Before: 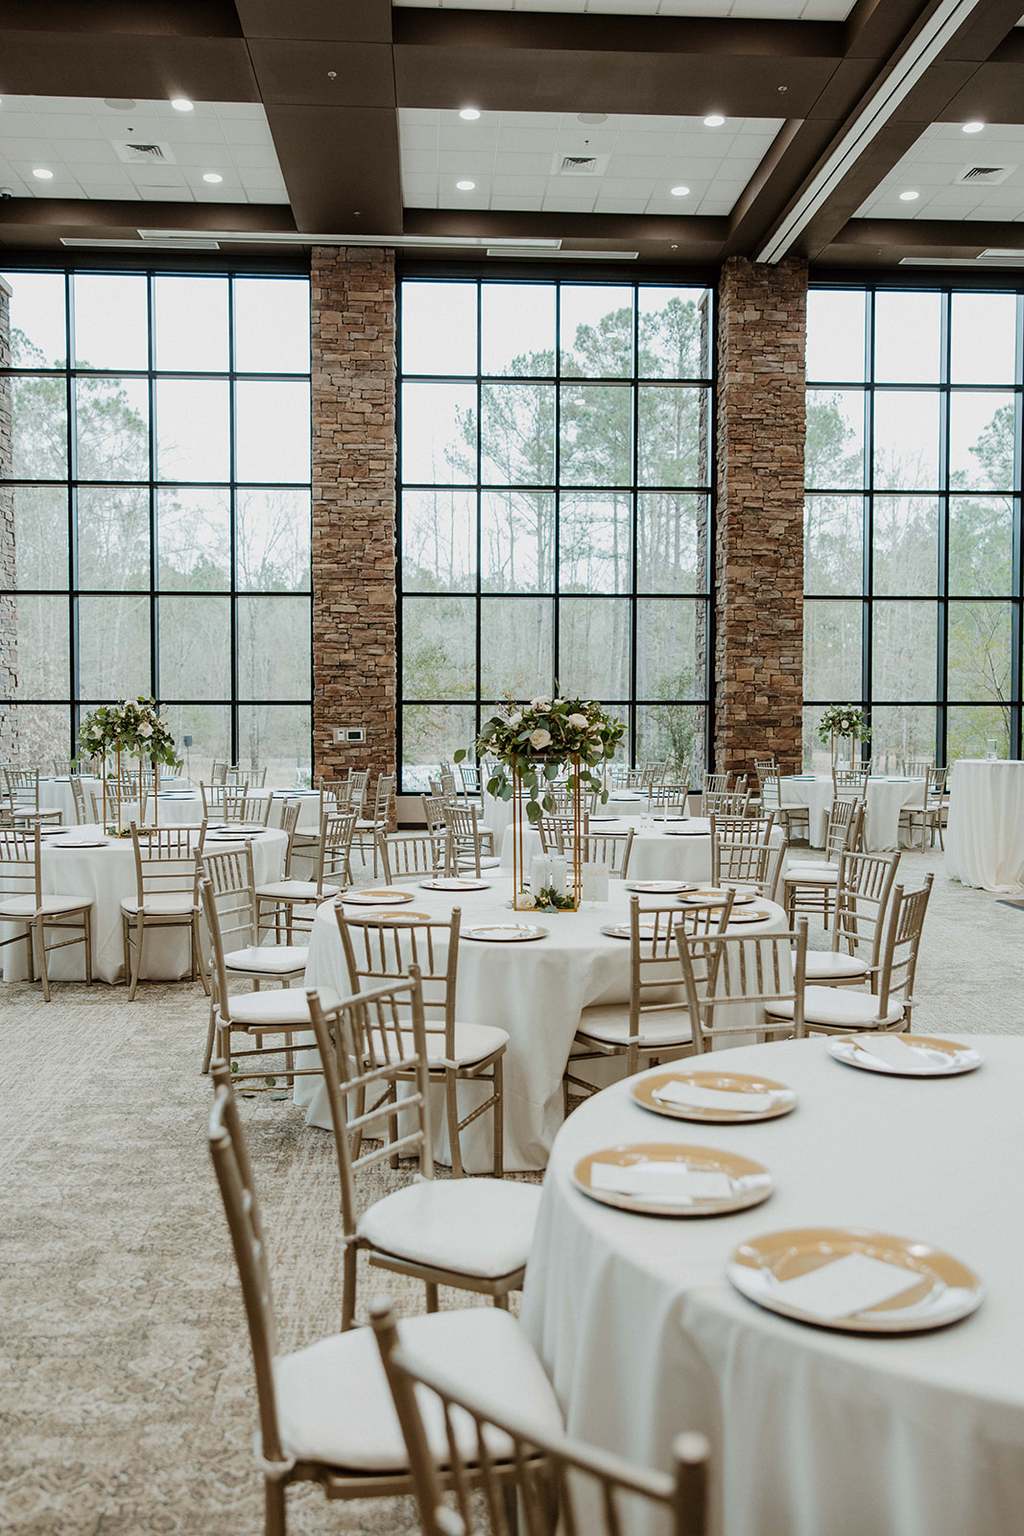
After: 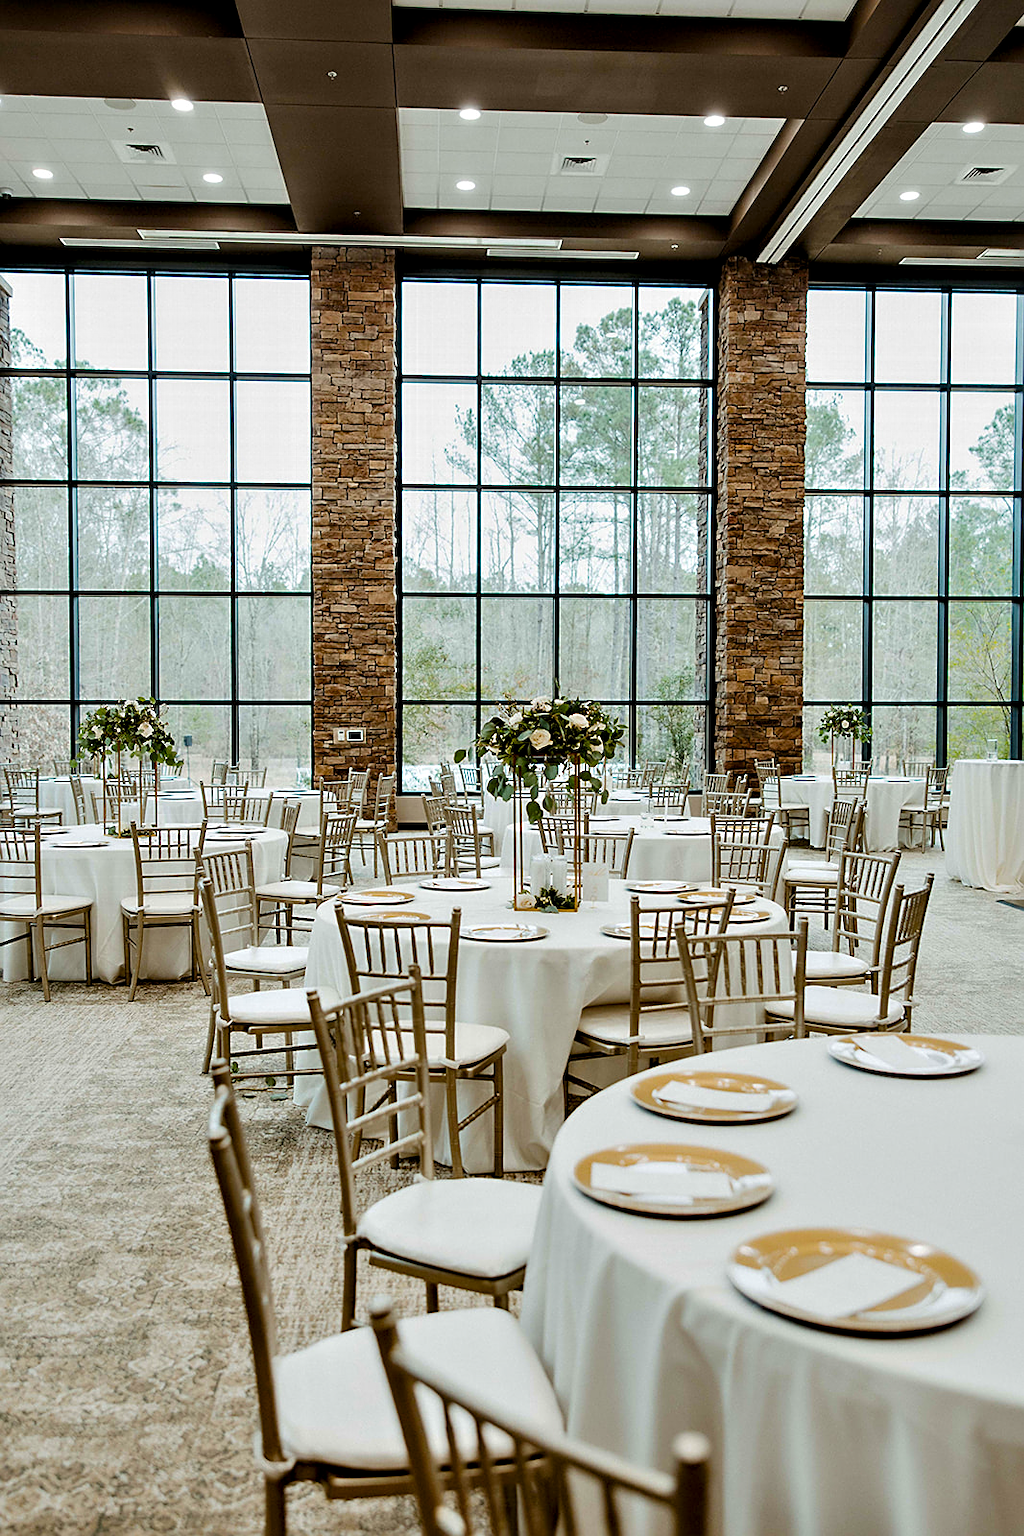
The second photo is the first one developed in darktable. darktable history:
sharpen: on, module defaults
contrast equalizer: y [[0.513, 0.565, 0.608, 0.562, 0.512, 0.5], [0.5 ×6], [0.5, 0.5, 0.5, 0.528, 0.598, 0.658], [0 ×6], [0 ×6]]
color balance rgb: linear chroma grading › global chroma 15%, perceptual saturation grading › global saturation 30%
